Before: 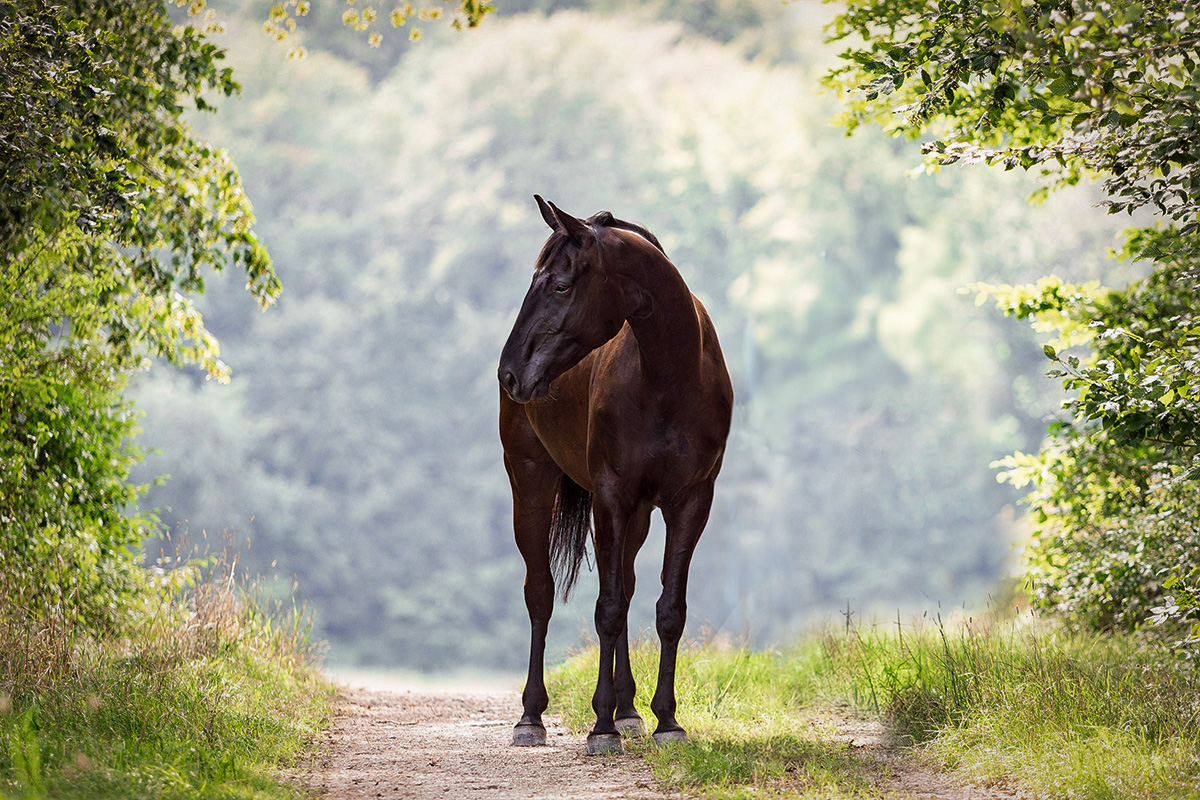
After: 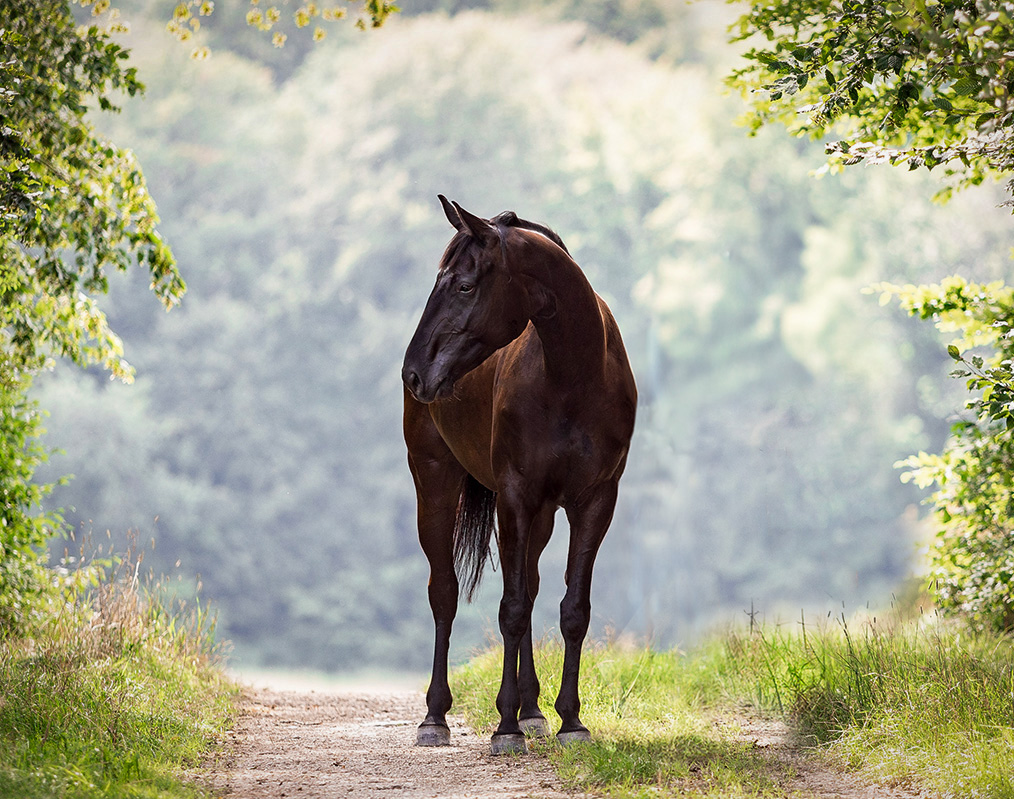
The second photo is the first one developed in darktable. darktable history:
crop: left 8.029%, right 7.427%
